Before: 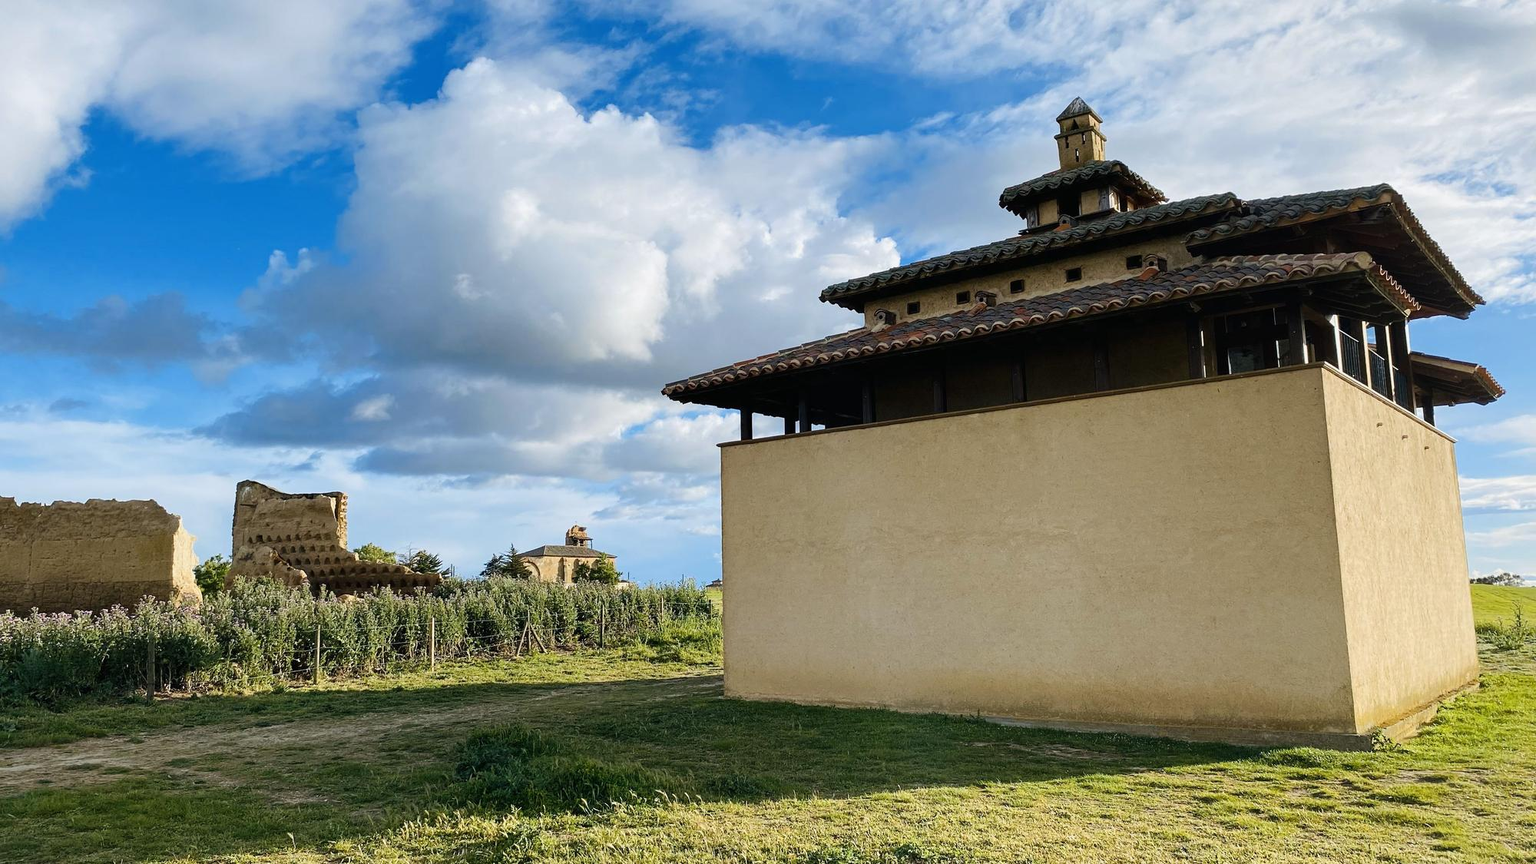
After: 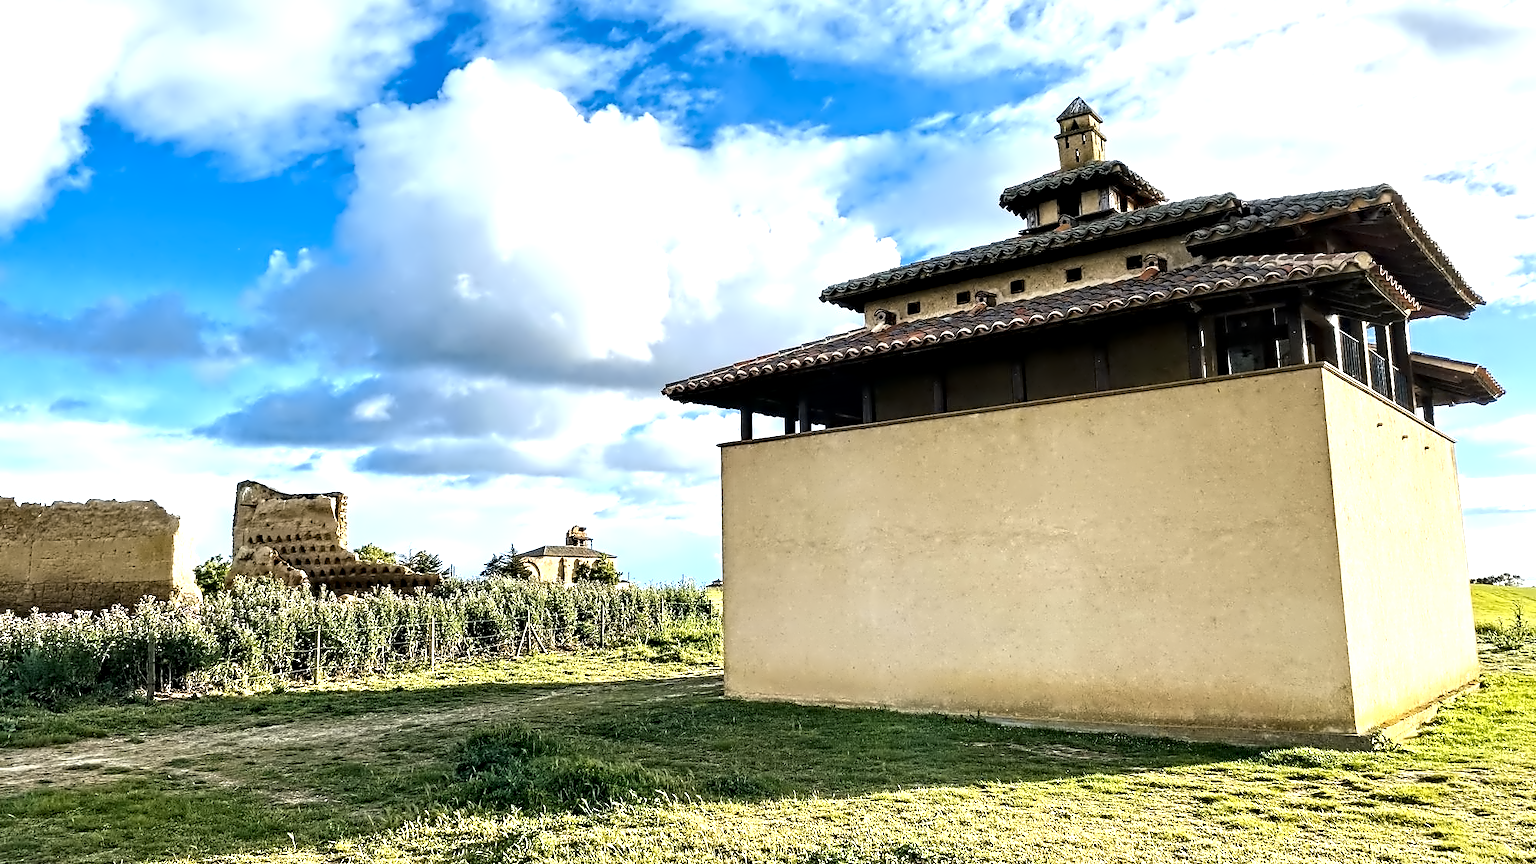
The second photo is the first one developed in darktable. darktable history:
contrast equalizer: octaves 7, y [[0.5, 0.542, 0.583, 0.625, 0.667, 0.708], [0.5 ×6], [0.5 ×6], [0, 0.033, 0.067, 0.1, 0.133, 0.167], [0, 0.05, 0.1, 0.15, 0.2, 0.25]]
local contrast: highlights 100%, shadows 100%, detail 120%, midtone range 0.2
exposure: black level correction 0, exposure 0.9 EV, compensate highlight preservation false
